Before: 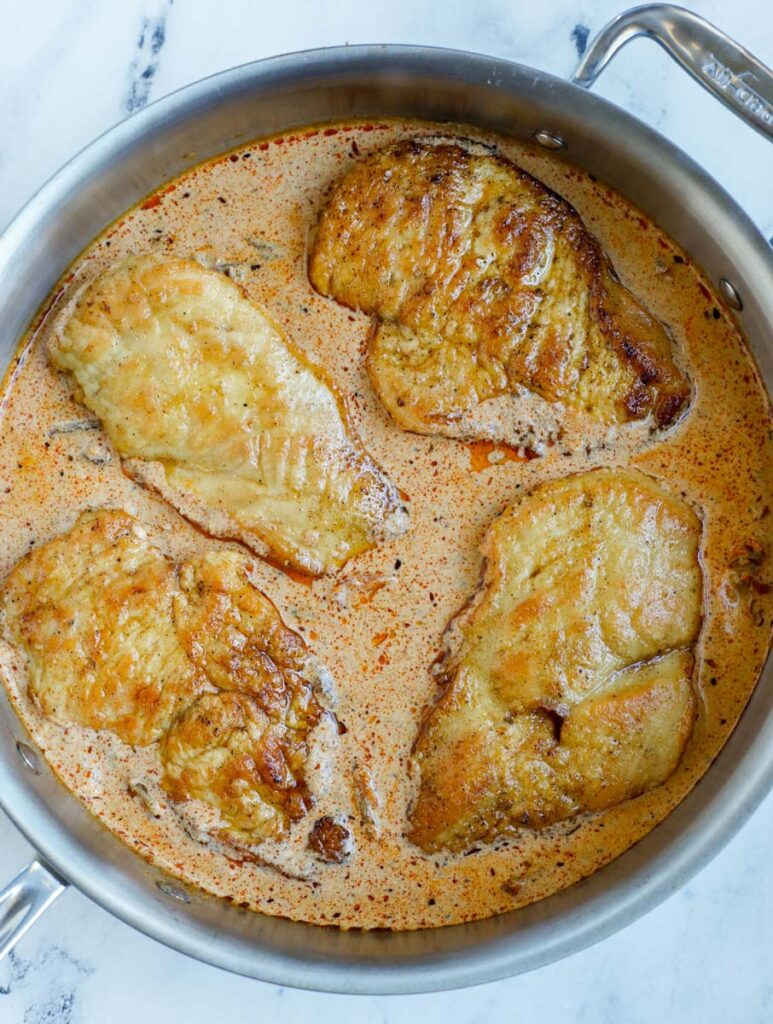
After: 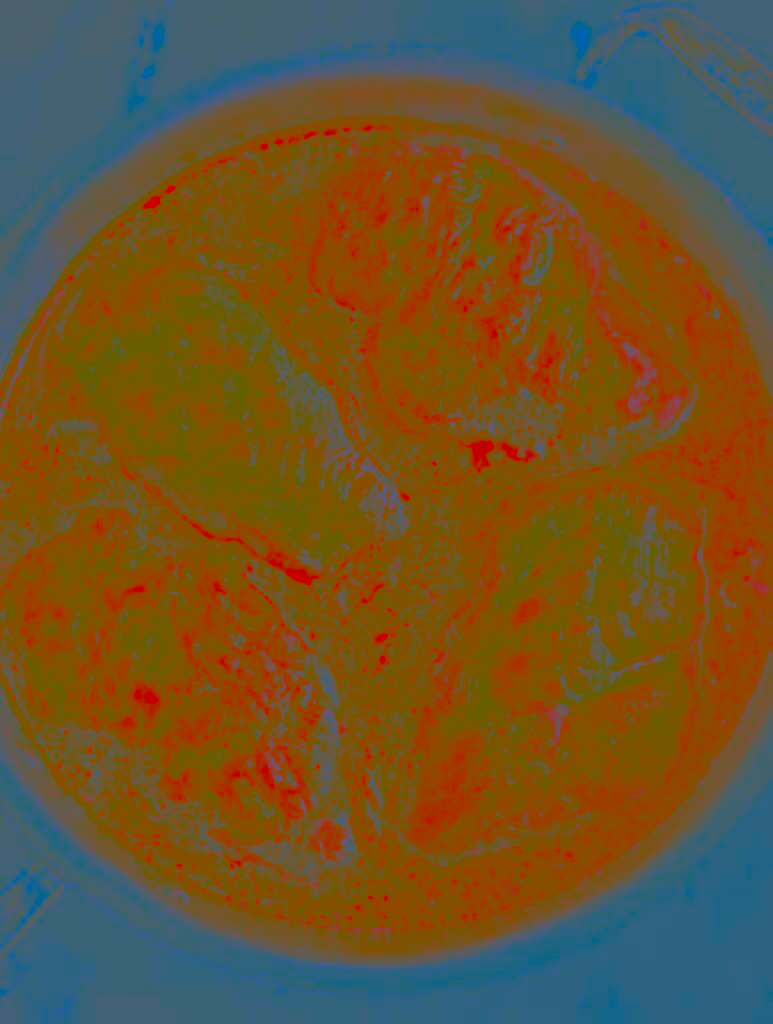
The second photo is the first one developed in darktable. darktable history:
exposure: exposure -0.04 EV, compensate highlight preservation false
contrast brightness saturation: contrast -0.989, brightness -0.177, saturation 0.74
